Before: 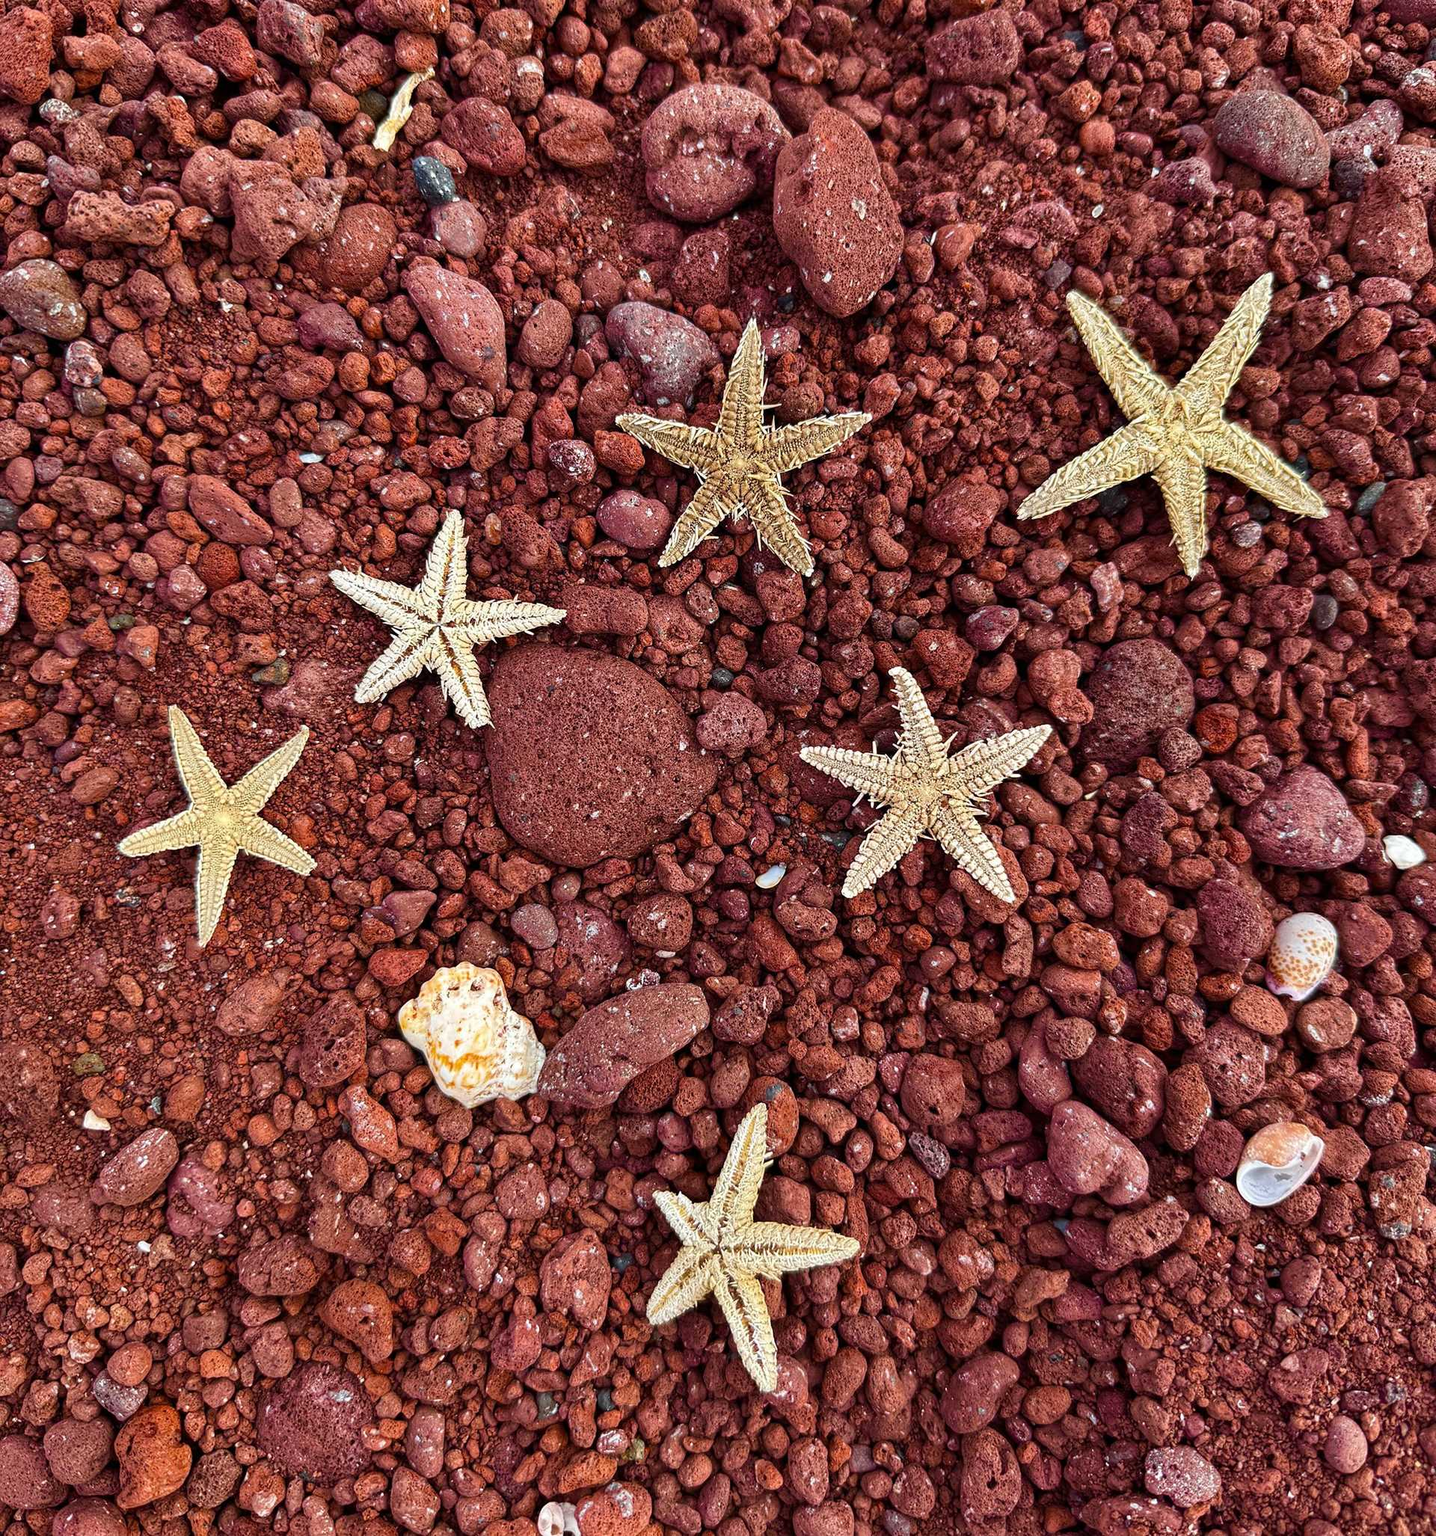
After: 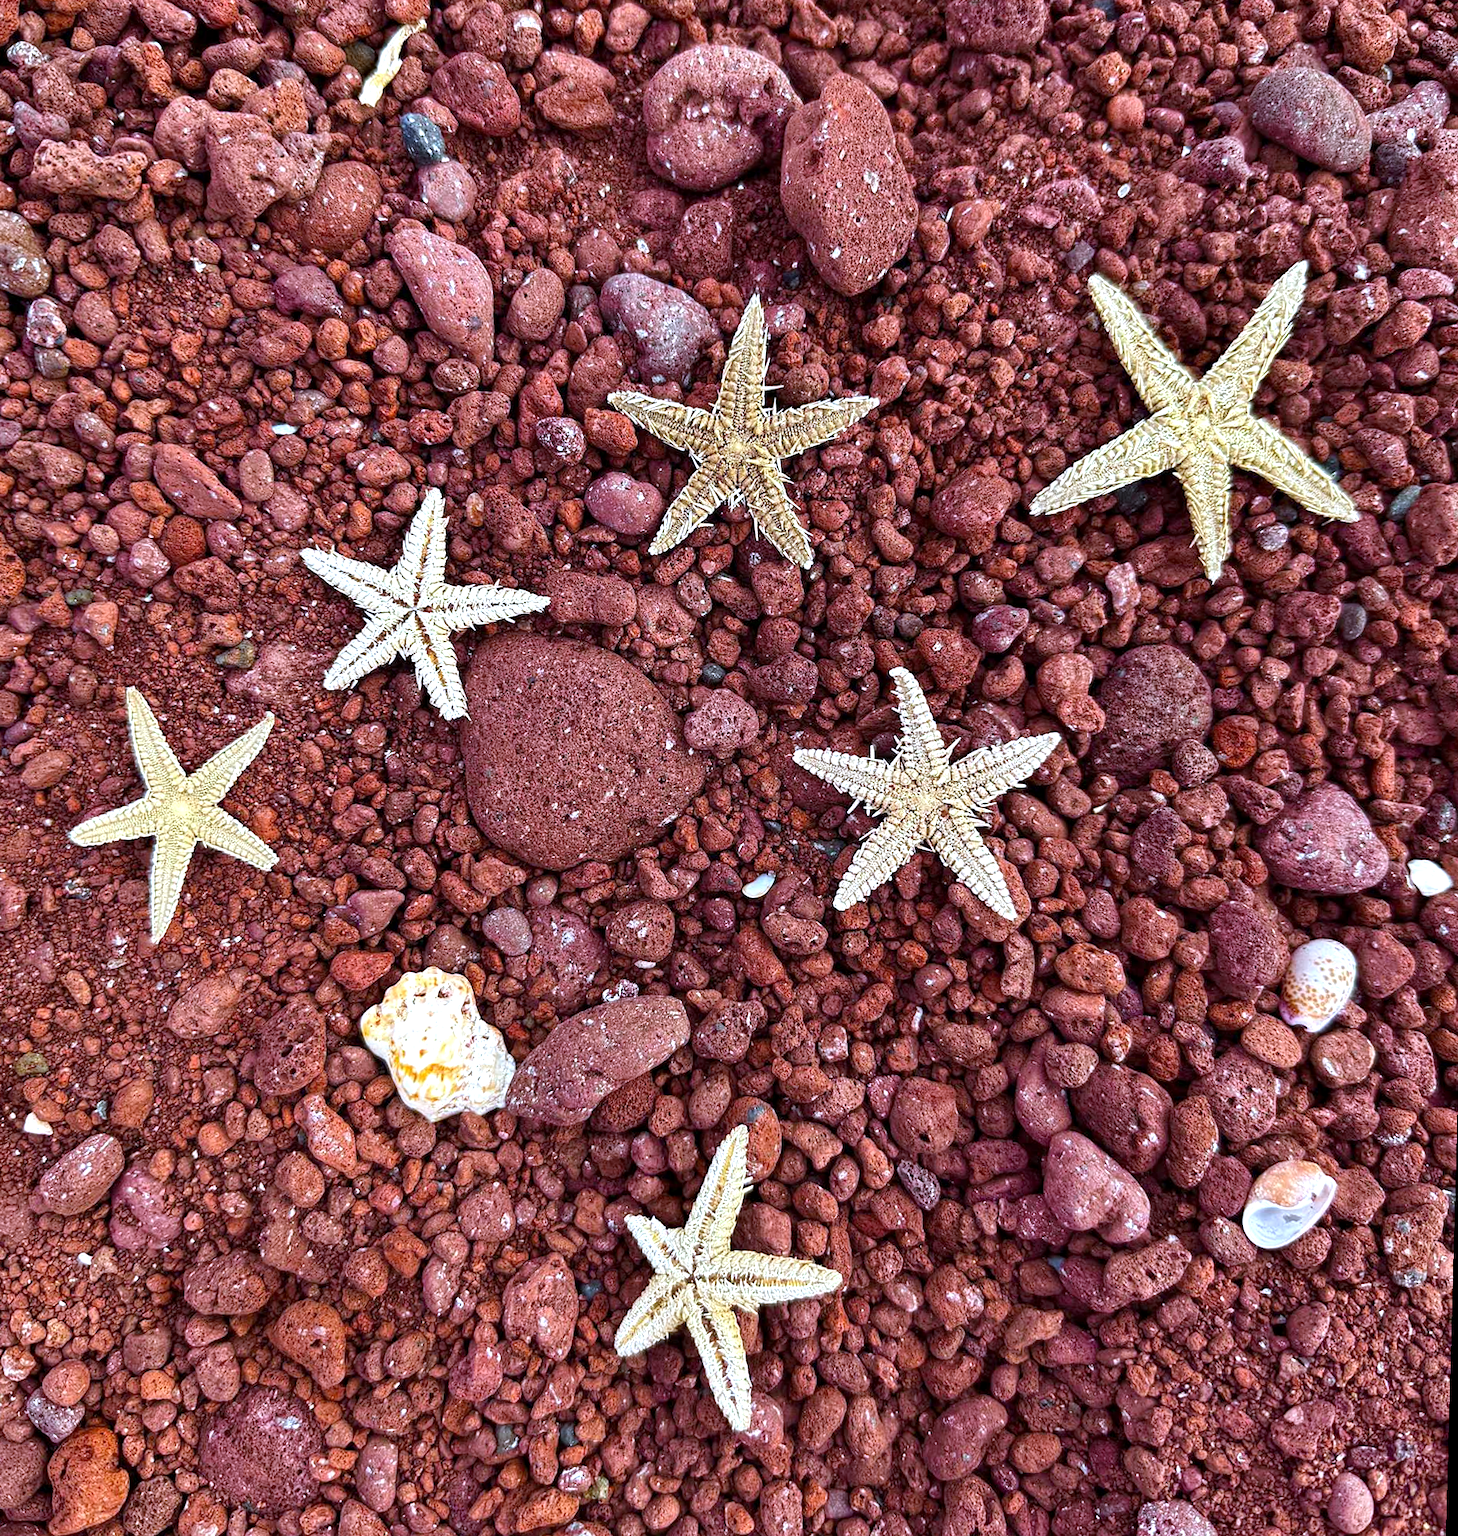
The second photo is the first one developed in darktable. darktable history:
rotate and perspective: rotation 1.57°, crop left 0.018, crop right 0.982, crop top 0.039, crop bottom 0.961
exposure: black level correction 0.001, exposure 0.5 EV, compensate exposure bias true, compensate highlight preservation false
white balance: red 0.926, green 1.003, blue 1.133
crop and rotate: left 3.238%
